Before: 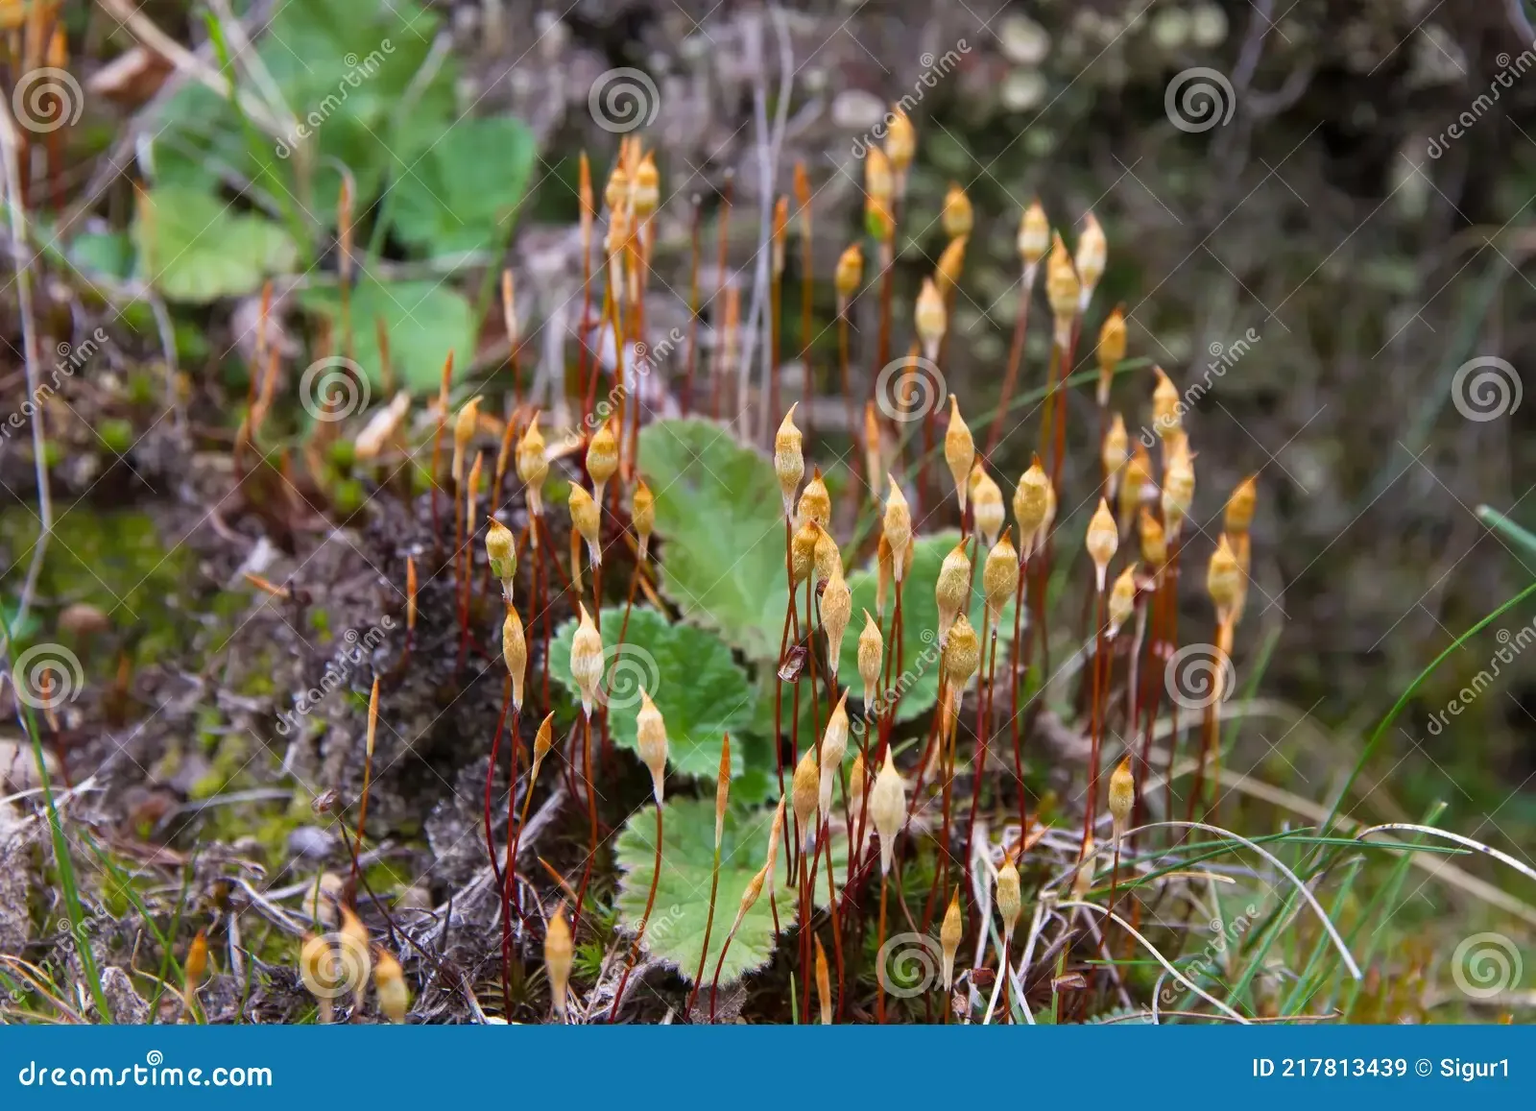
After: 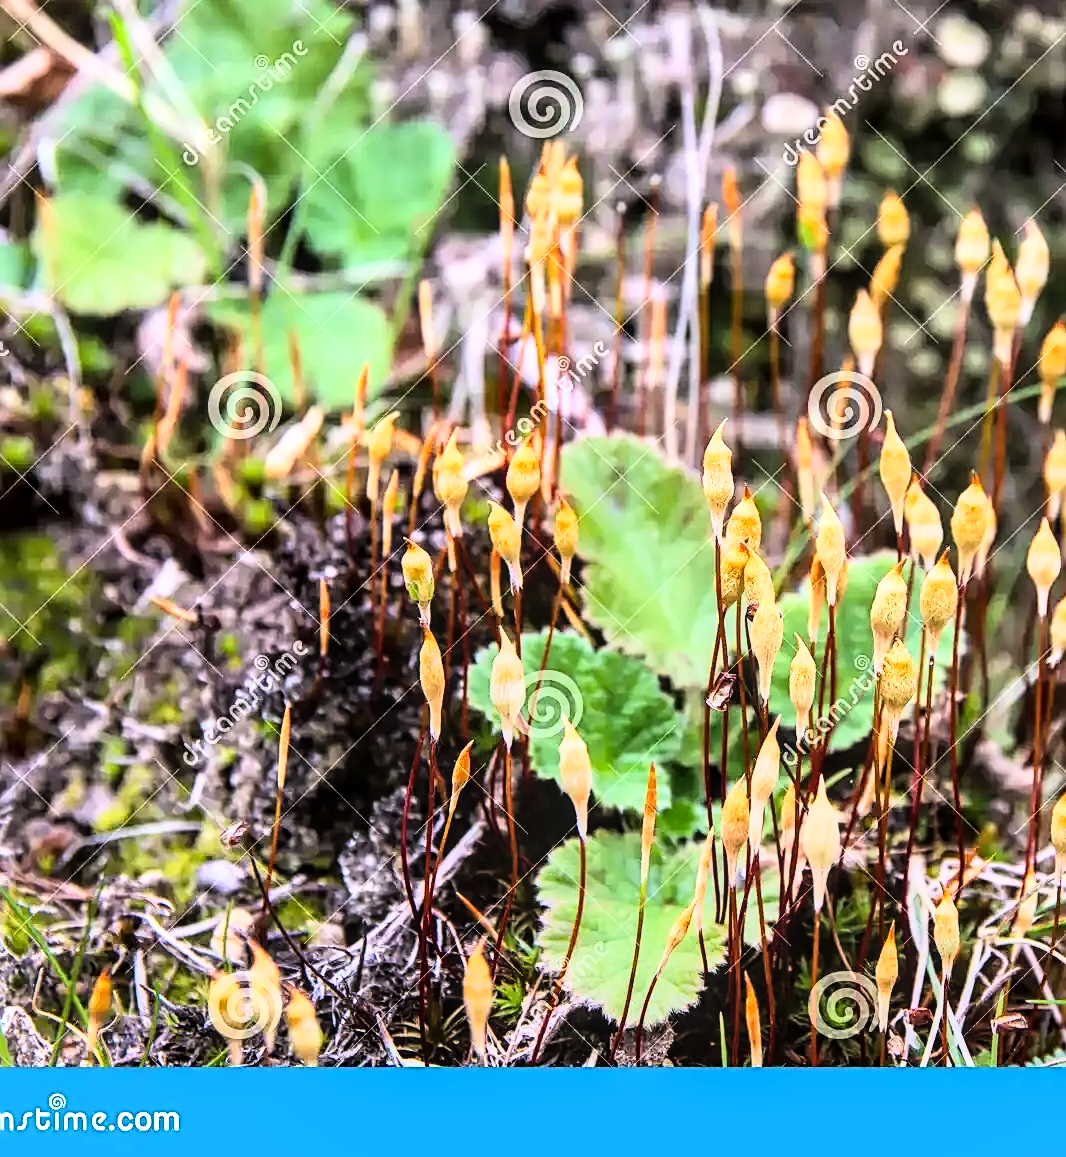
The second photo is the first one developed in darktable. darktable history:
sharpen: on, module defaults
crop and rotate: left 6.617%, right 26.717%
local contrast: on, module defaults
rgb curve: curves: ch0 [(0, 0) (0.21, 0.15) (0.24, 0.21) (0.5, 0.75) (0.75, 0.96) (0.89, 0.99) (1, 1)]; ch1 [(0, 0.02) (0.21, 0.13) (0.25, 0.2) (0.5, 0.67) (0.75, 0.9) (0.89, 0.97) (1, 1)]; ch2 [(0, 0.02) (0.21, 0.13) (0.25, 0.2) (0.5, 0.67) (0.75, 0.9) (0.89, 0.97) (1, 1)], compensate middle gray true
